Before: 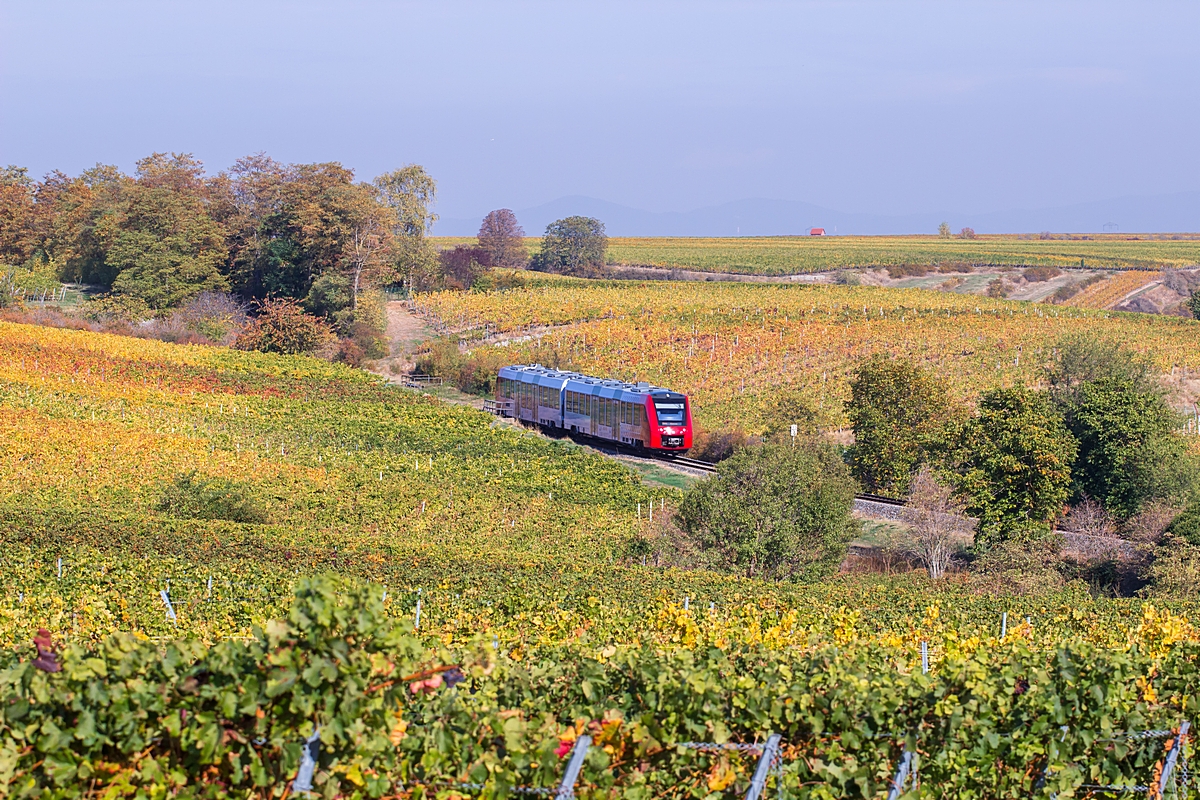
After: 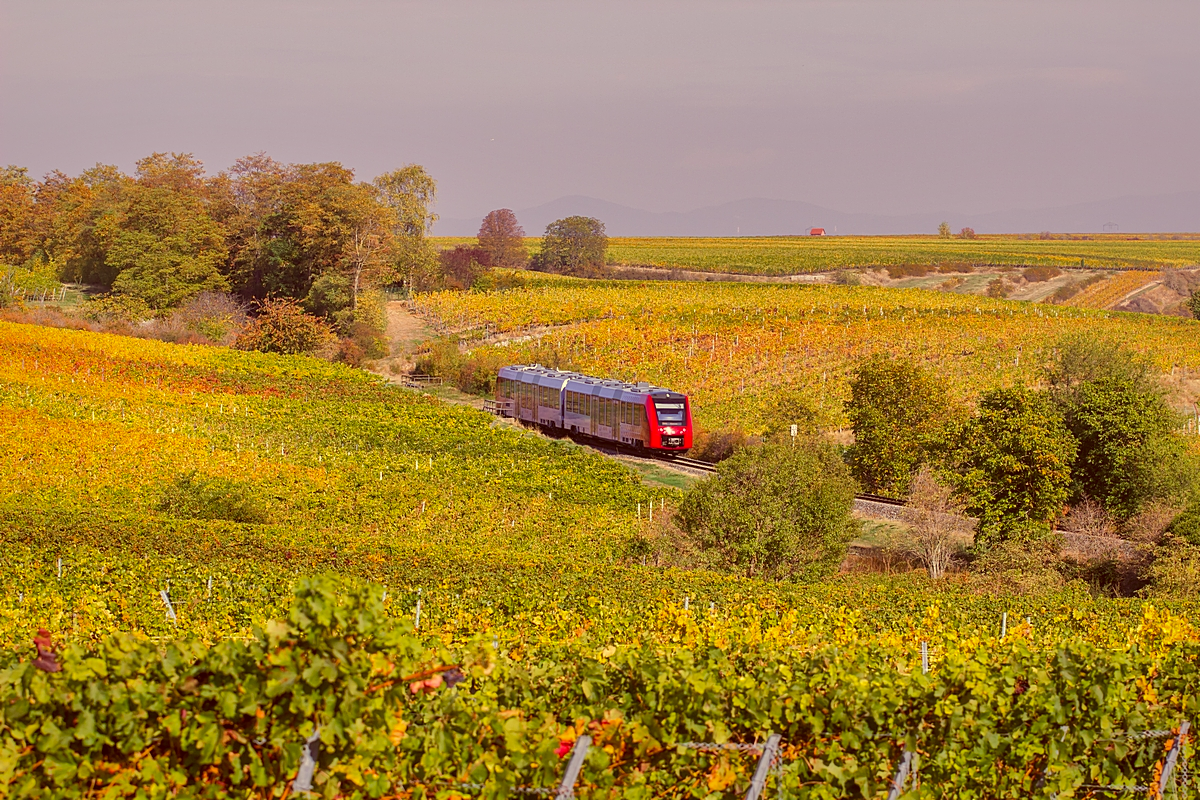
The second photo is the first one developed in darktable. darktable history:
tone equalizer: on, module defaults
color correction: highlights a* 1.12, highlights b* 24.26, shadows a* 15.58, shadows b* 24.26
shadows and highlights: shadows 40, highlights -60
